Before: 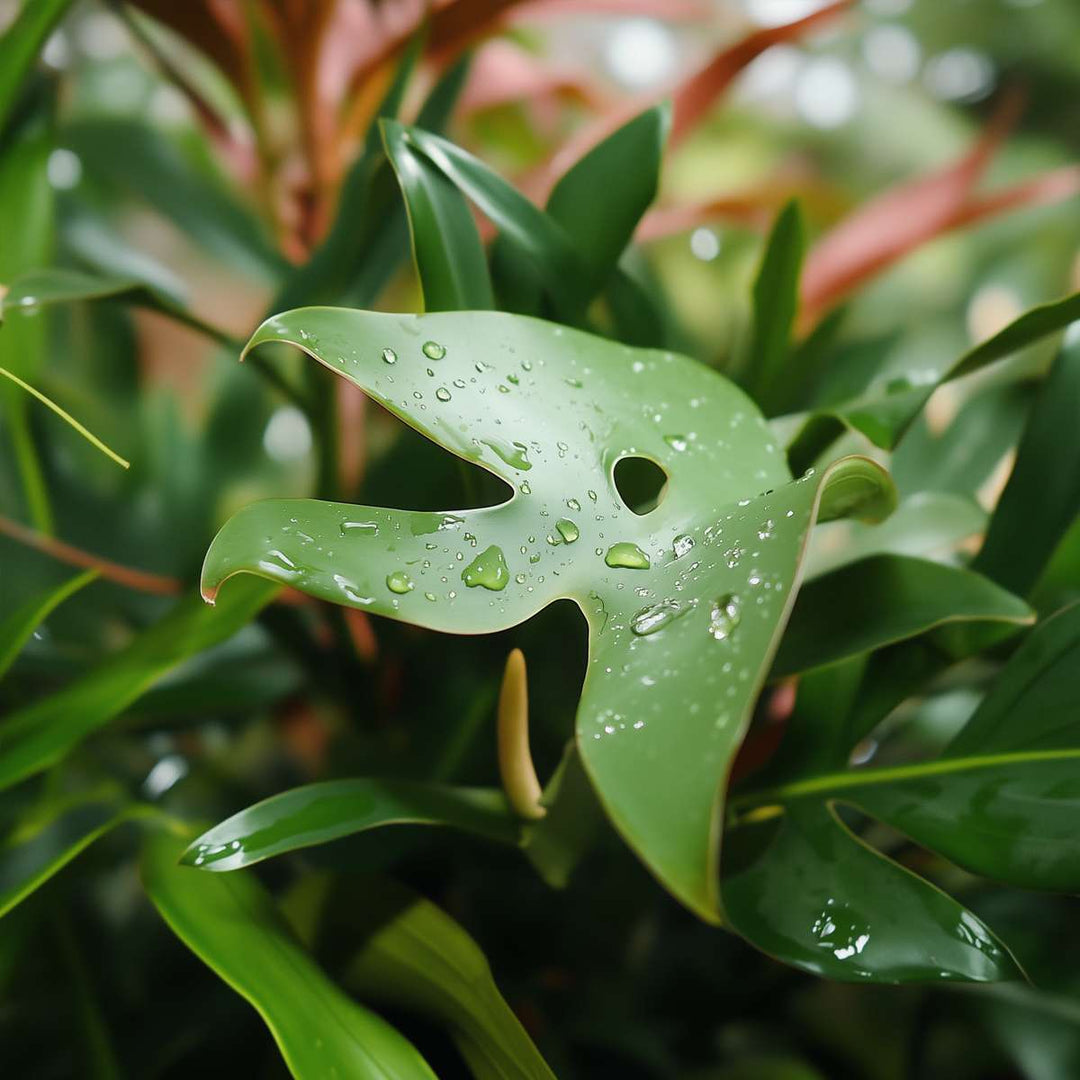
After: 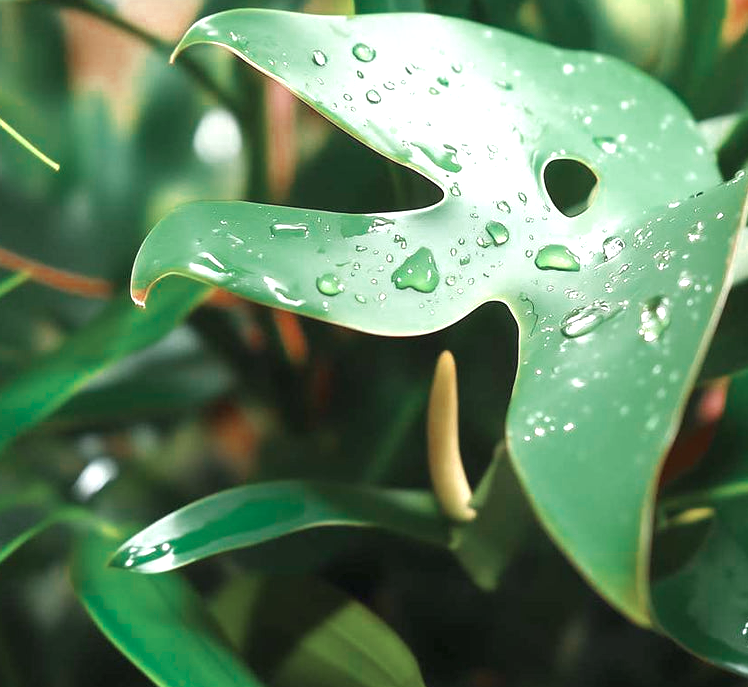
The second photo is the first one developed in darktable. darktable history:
crop: left 6.488%, top 27.668%, right 24.183%, bottom 8.656%
exposure: black level correction 0, exposure 1.2 EV, compensate exposure bias true, compensate highlight preservation false
color zones: curves: ch0 [(0, 0.5) (0.125, 0.4) (0.25, 0.5) (0.375, 0.4) (0.5, 0.4) (0.625, 0.35) (0.75, 0.35) (0.875, 0.5)]; ch1 [(0, 0.35) (0.125, 0.45) (0.25, 0.35) (0.375, 0.35) (0.5, 0.35) (0.625, 0.35) (0.75, 0.45) (0.875, 0.35)]; ch2 [(0, 0.6) (0.125, 0.5) (0.25, 0.5) (0.375, 0.6) (0.5, 0.6) (0.625, 0.5) (0.75, 0.5) (0.875, 0.5)]
